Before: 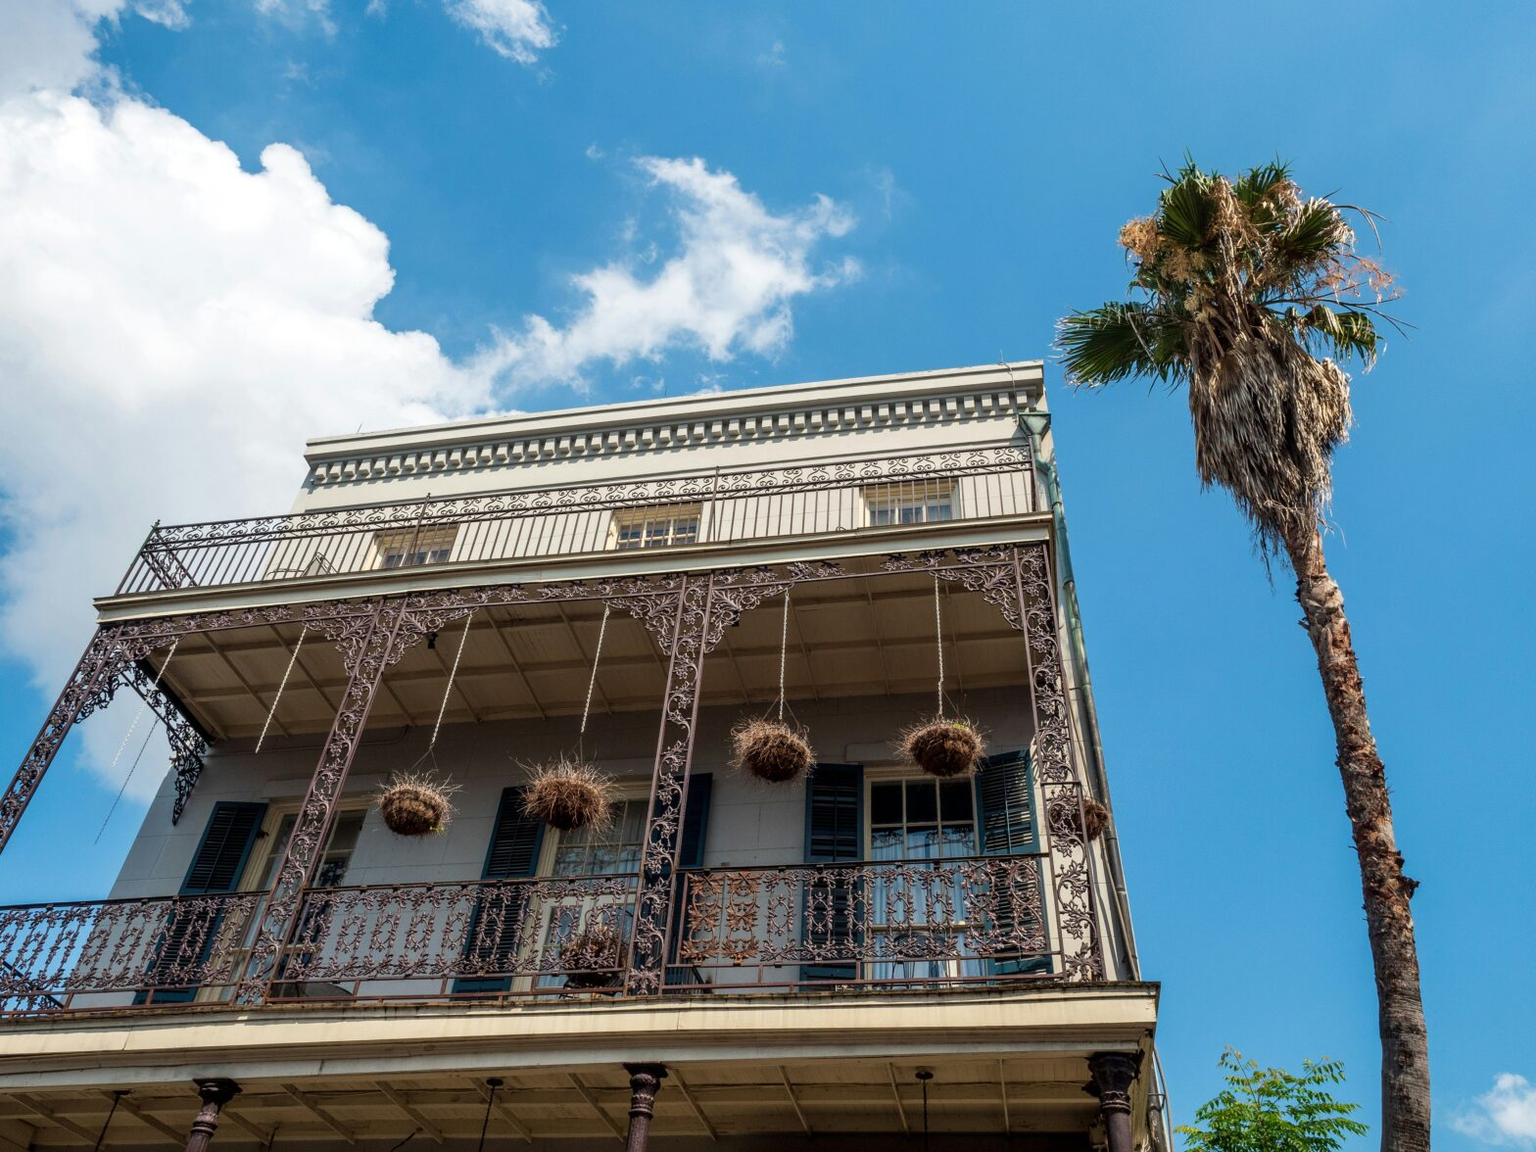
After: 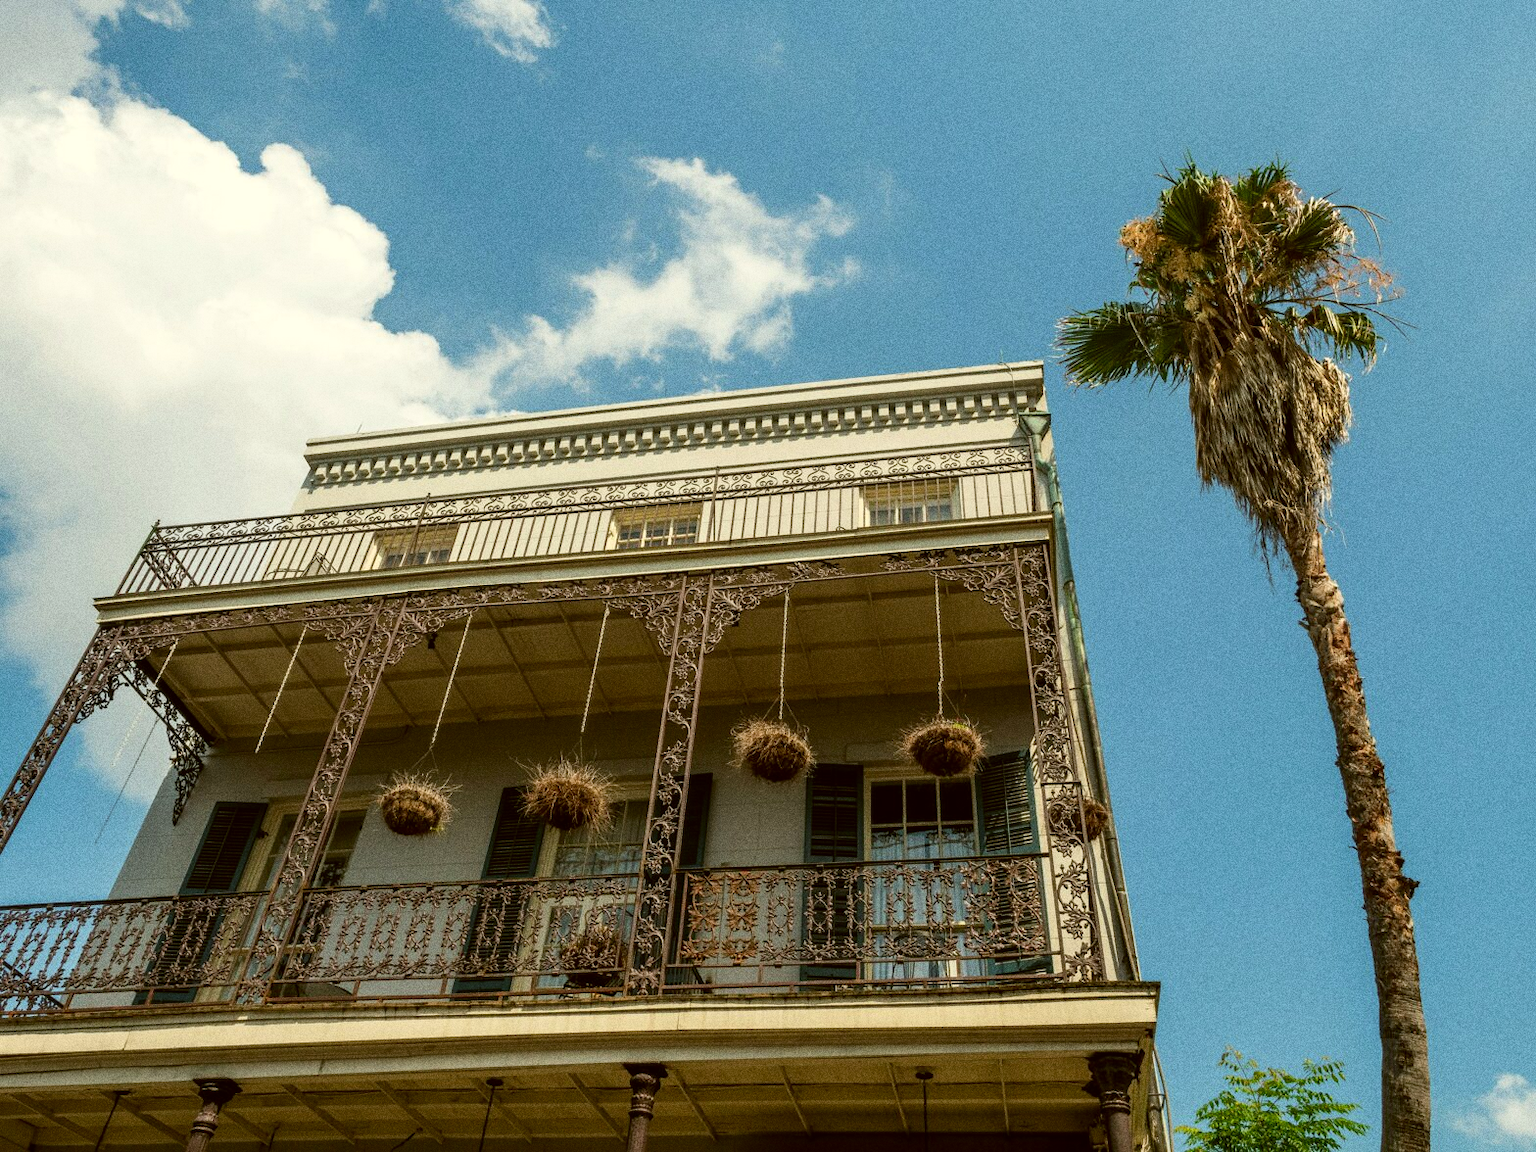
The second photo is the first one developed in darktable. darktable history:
color correction: highlights a* -1.43, highlights b* 10.12, shadows a* 0.395, shadows b* 19.35
grain: coarseness 0.09 ISO, strength 40%
